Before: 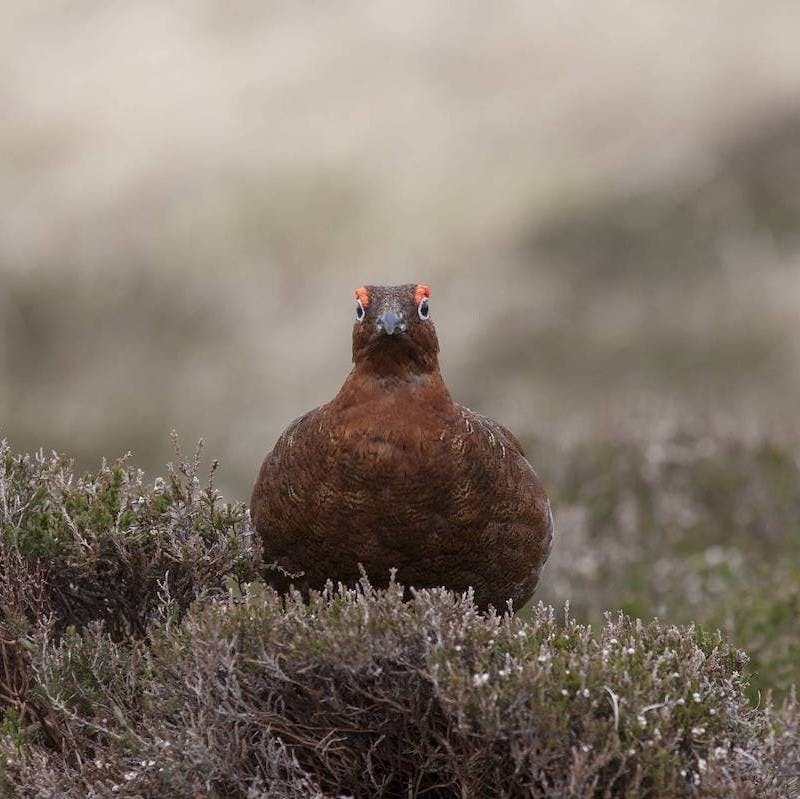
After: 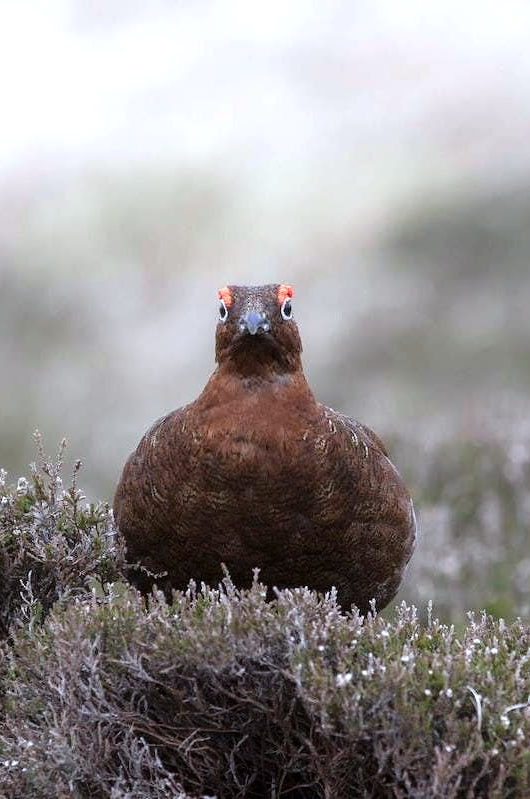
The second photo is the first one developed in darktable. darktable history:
color calibration: illuminant as shot in camera, x 0.369, y 0.376, temperature 4327.58 K
crop: left 17.149%, right 16.568%
tone equalizer: -8 EV -0.738 EV, -7 EV -0.72 EV, -6 EV -0.583 EV, -5 EV -0.38 EV, -3 EV 0.388 EV, -2 EV 0.6 EV, -1 EV 0.685 EV, +0 EV 0.765 EV
